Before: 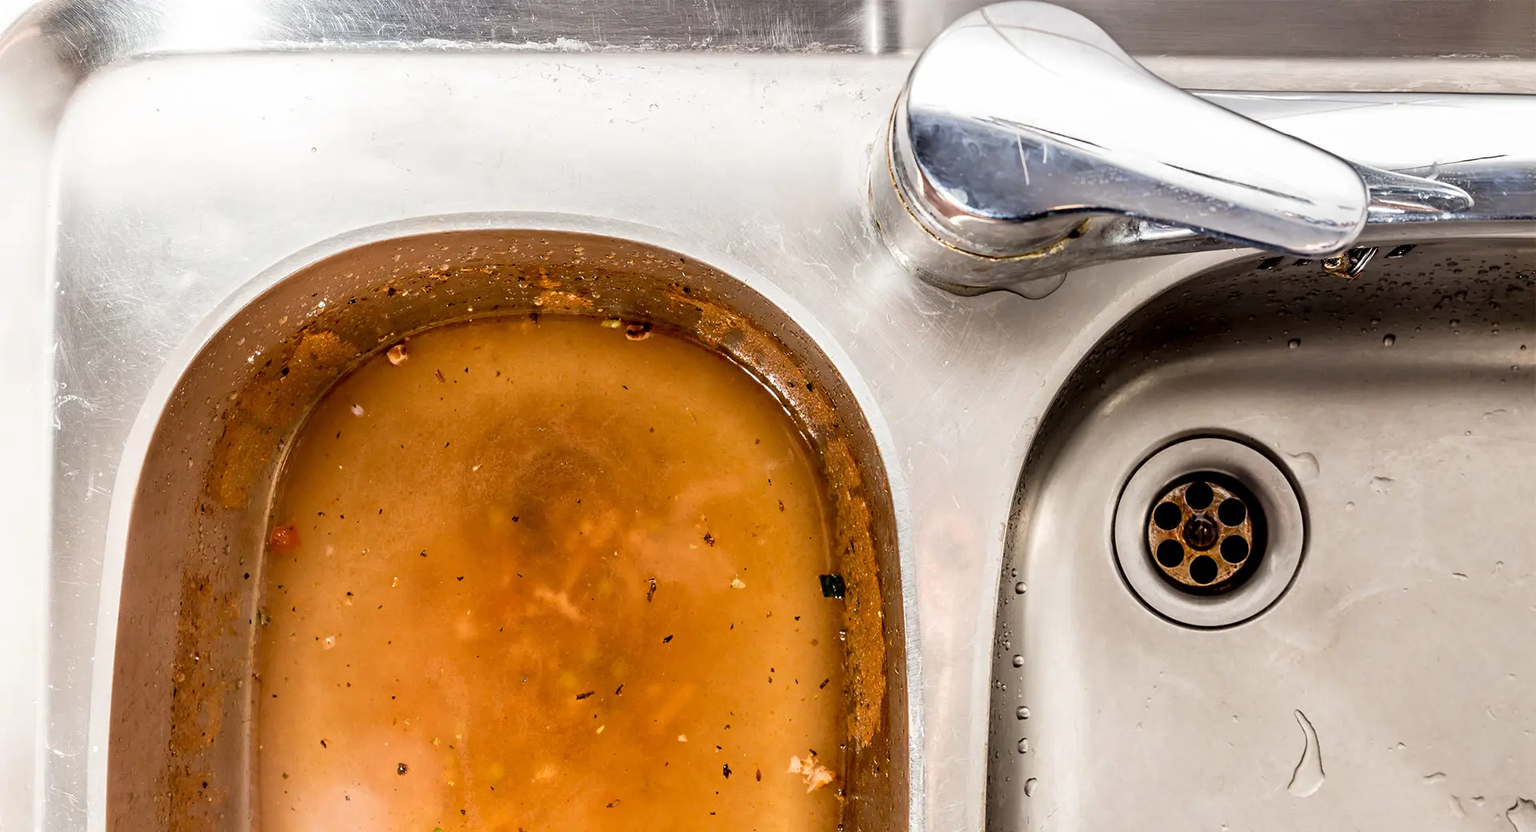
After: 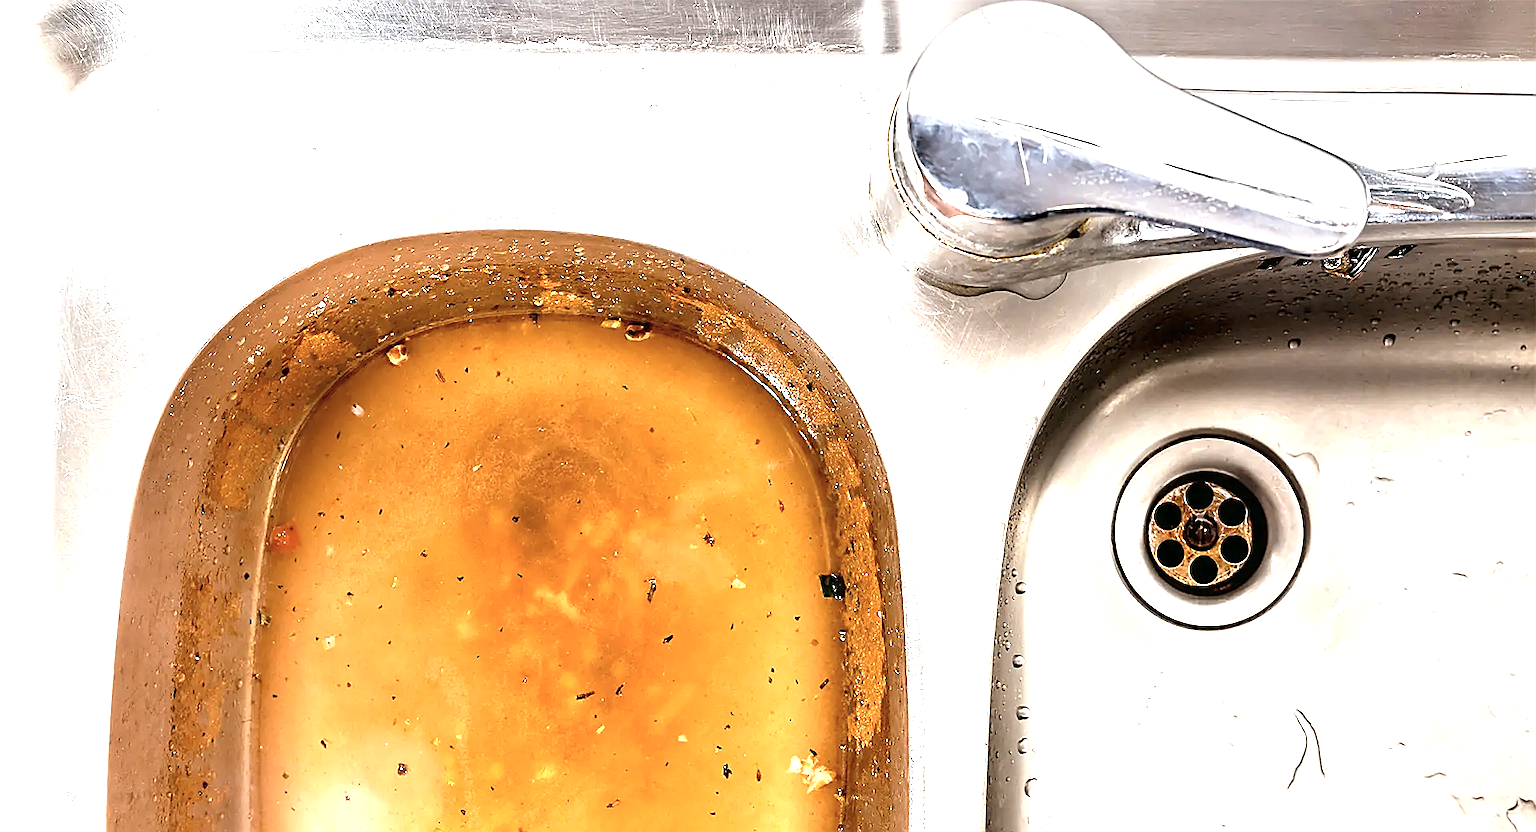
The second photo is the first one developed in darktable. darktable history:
color correction: saturation 0.85
exposure: black level correction 0, exposure 1.2 EV, compensate exposure bias true, compensate highlight preservation false
color balance: mode lift, gamma, gain (sRGB), lift [1, 0.99, 1.01, 0.992], gamma [1, 1.037, 0.974, 0.963]
sharpen: radius 1.4, amount 1.25, threshold 0.7
